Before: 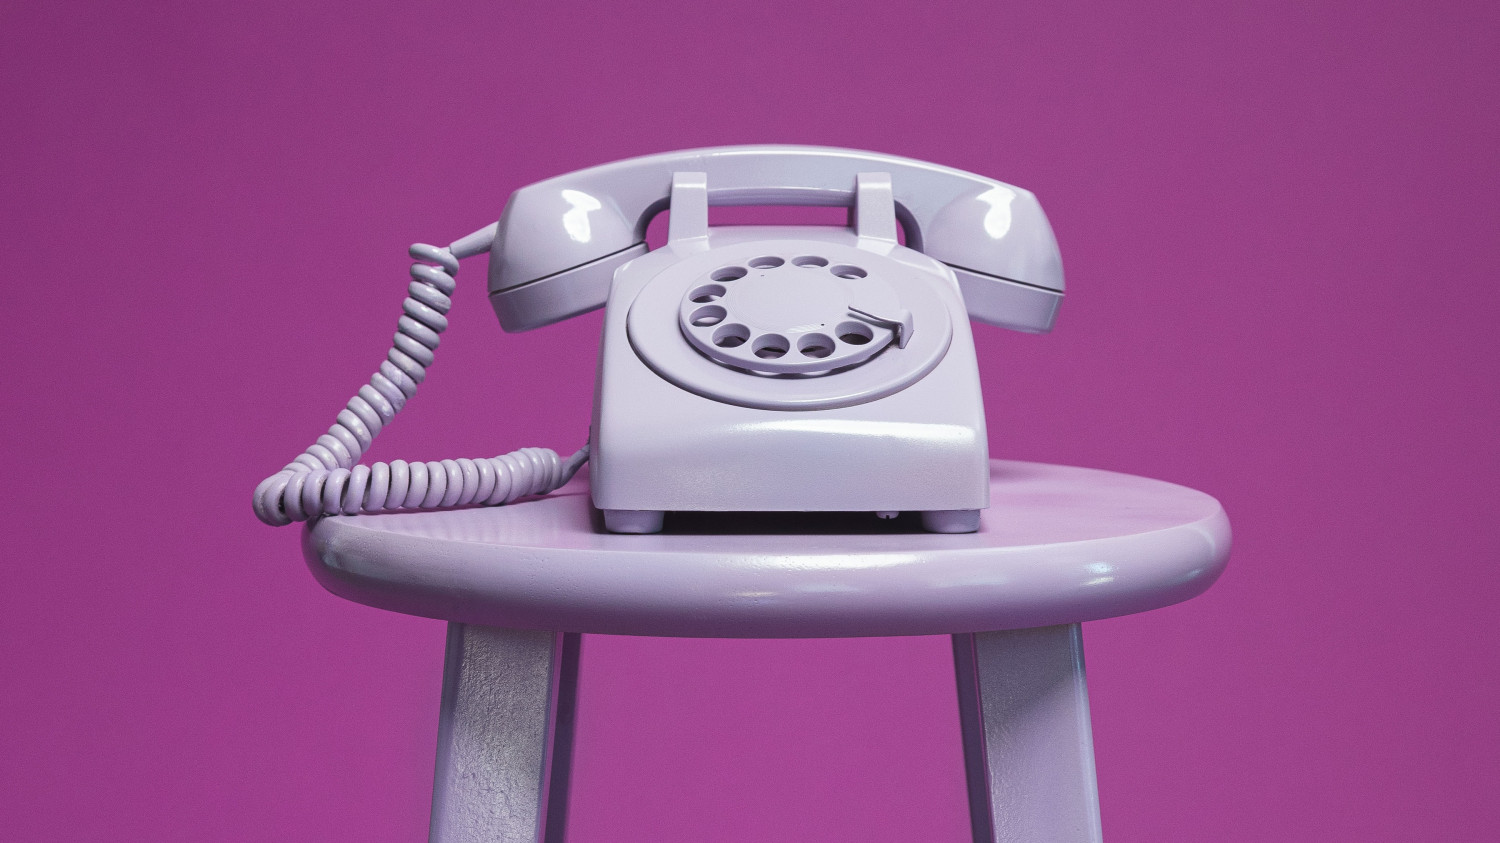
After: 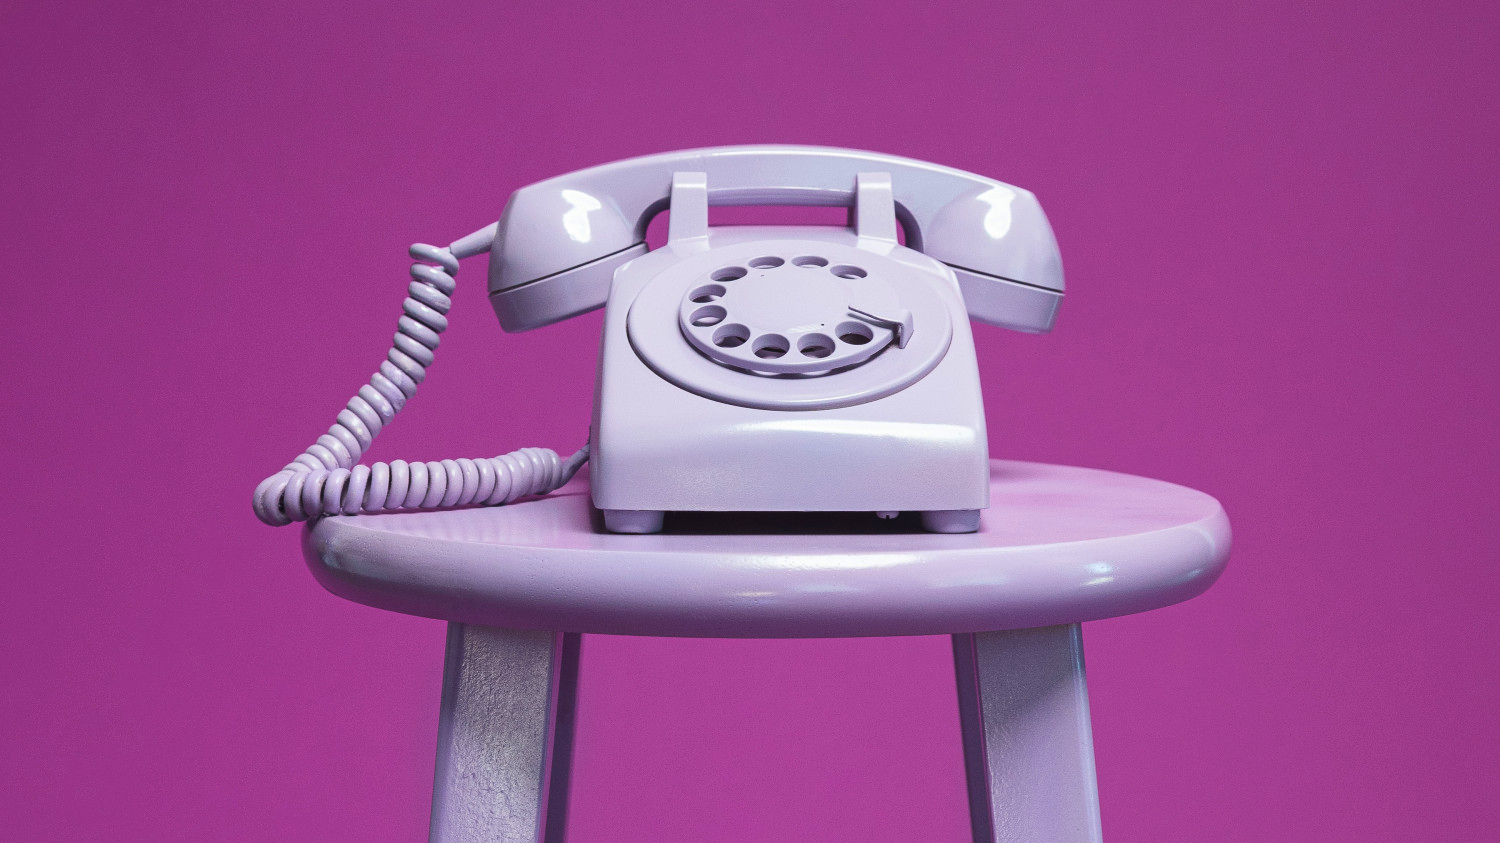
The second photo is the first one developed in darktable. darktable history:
velvia: on, module defaults
contrast brightness saturation: contrast 0.1, brightness 0.02, saturation 0.02
